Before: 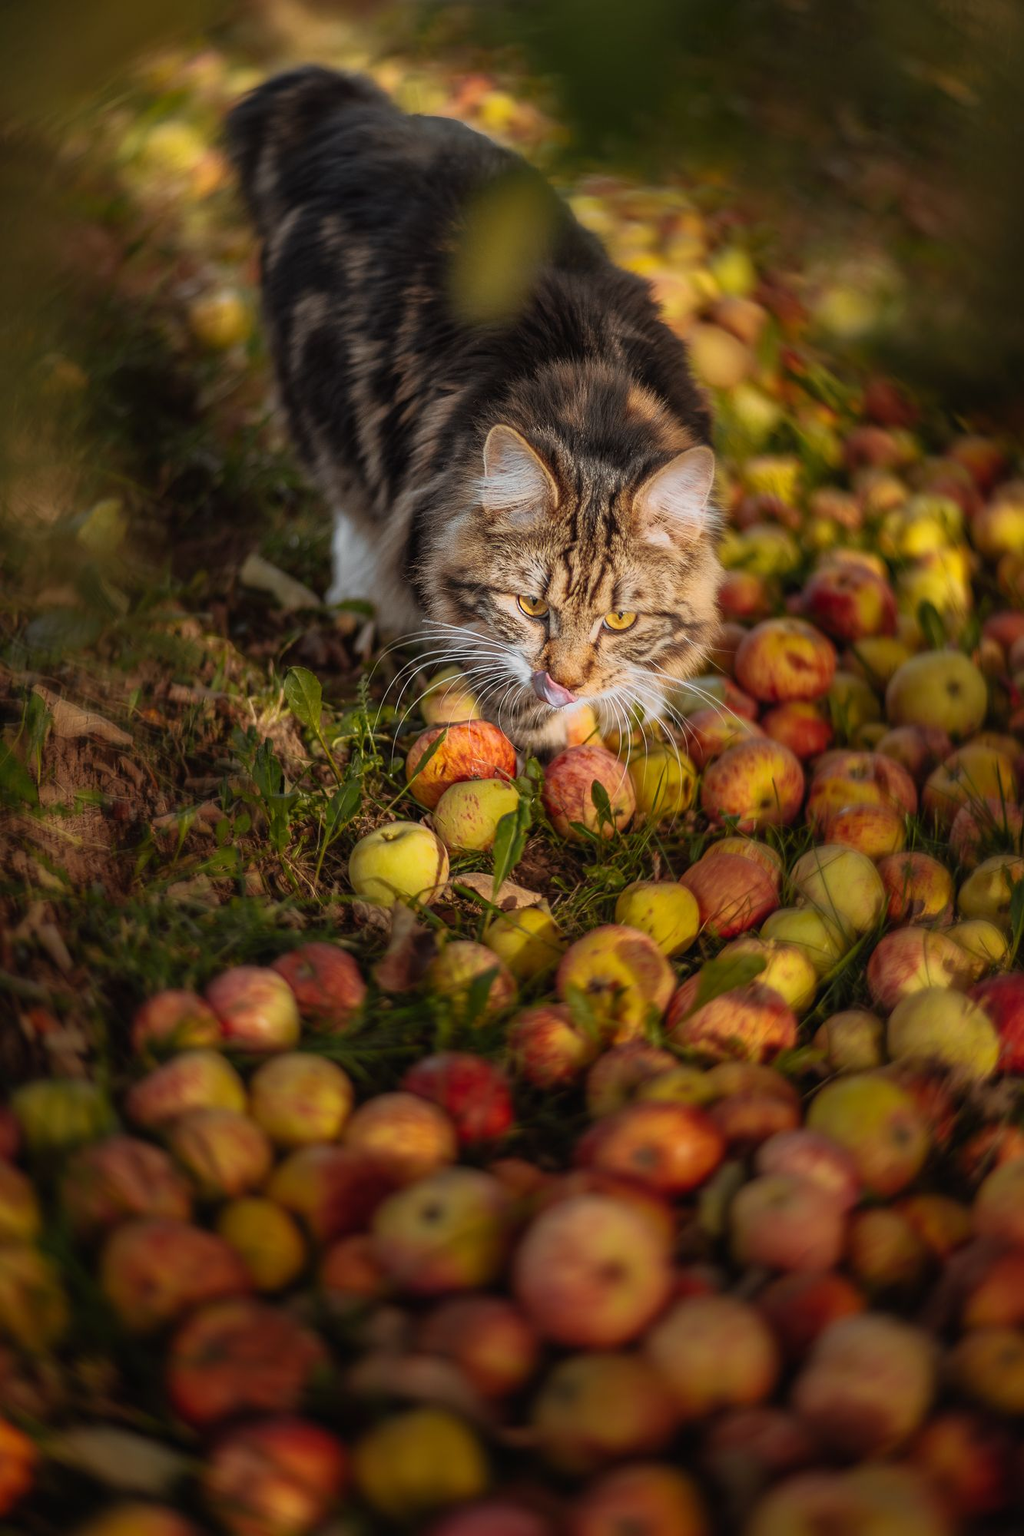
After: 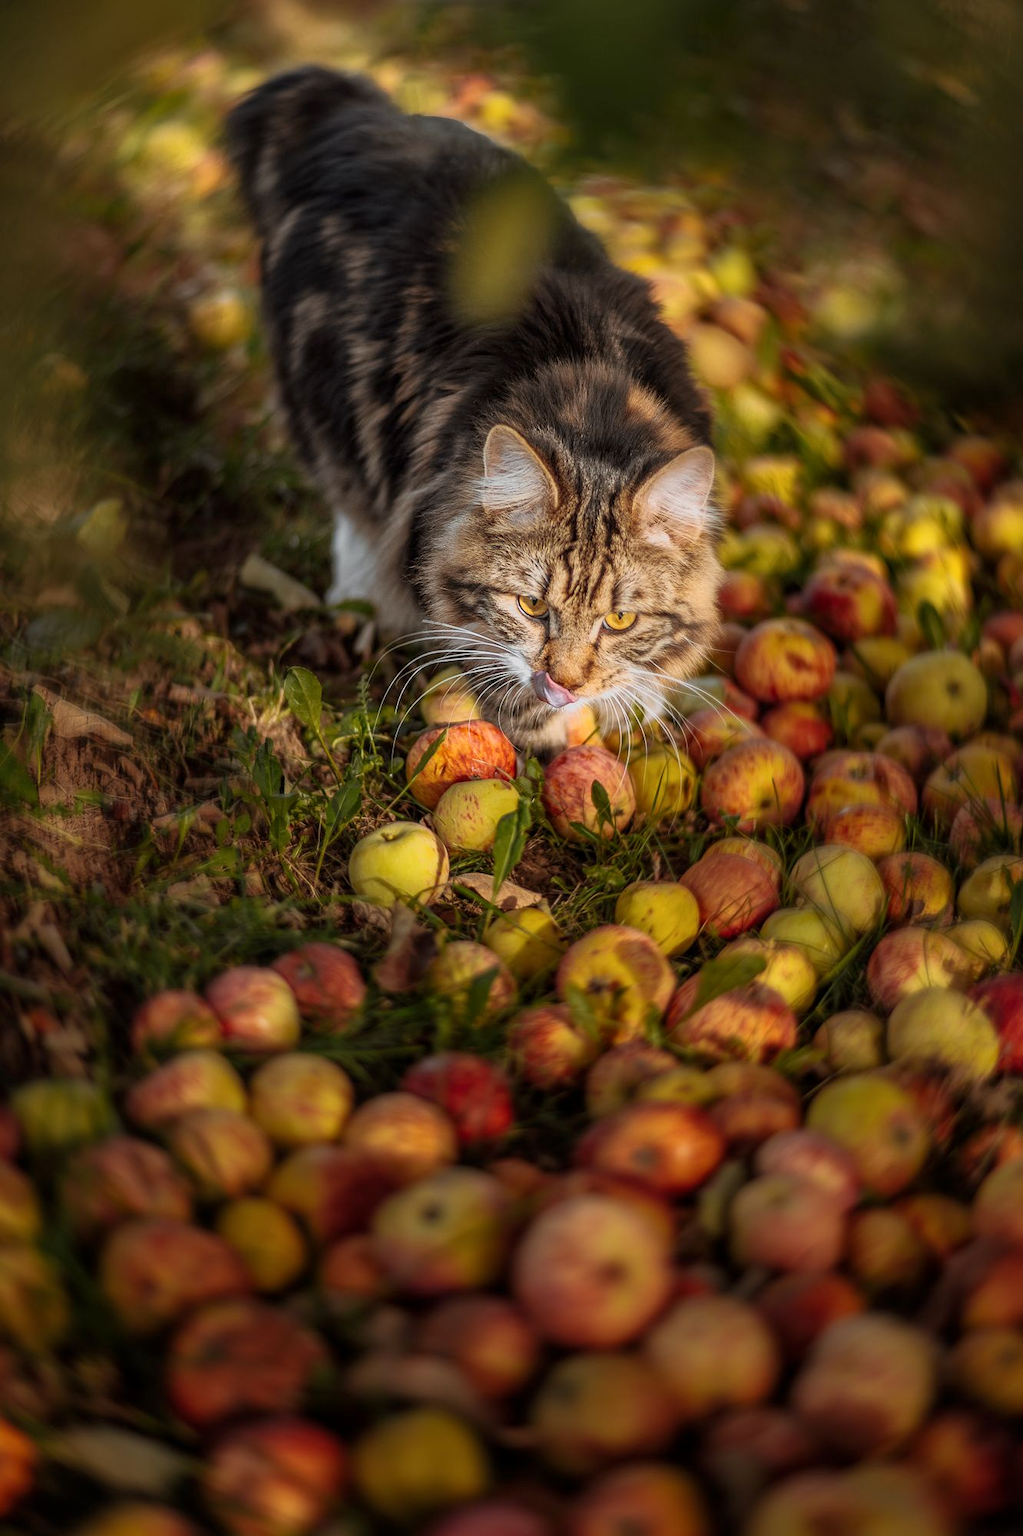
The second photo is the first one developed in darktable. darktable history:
local contrast: highlights 102%, shadows 103%, detail 119%, midtone range 0.2
